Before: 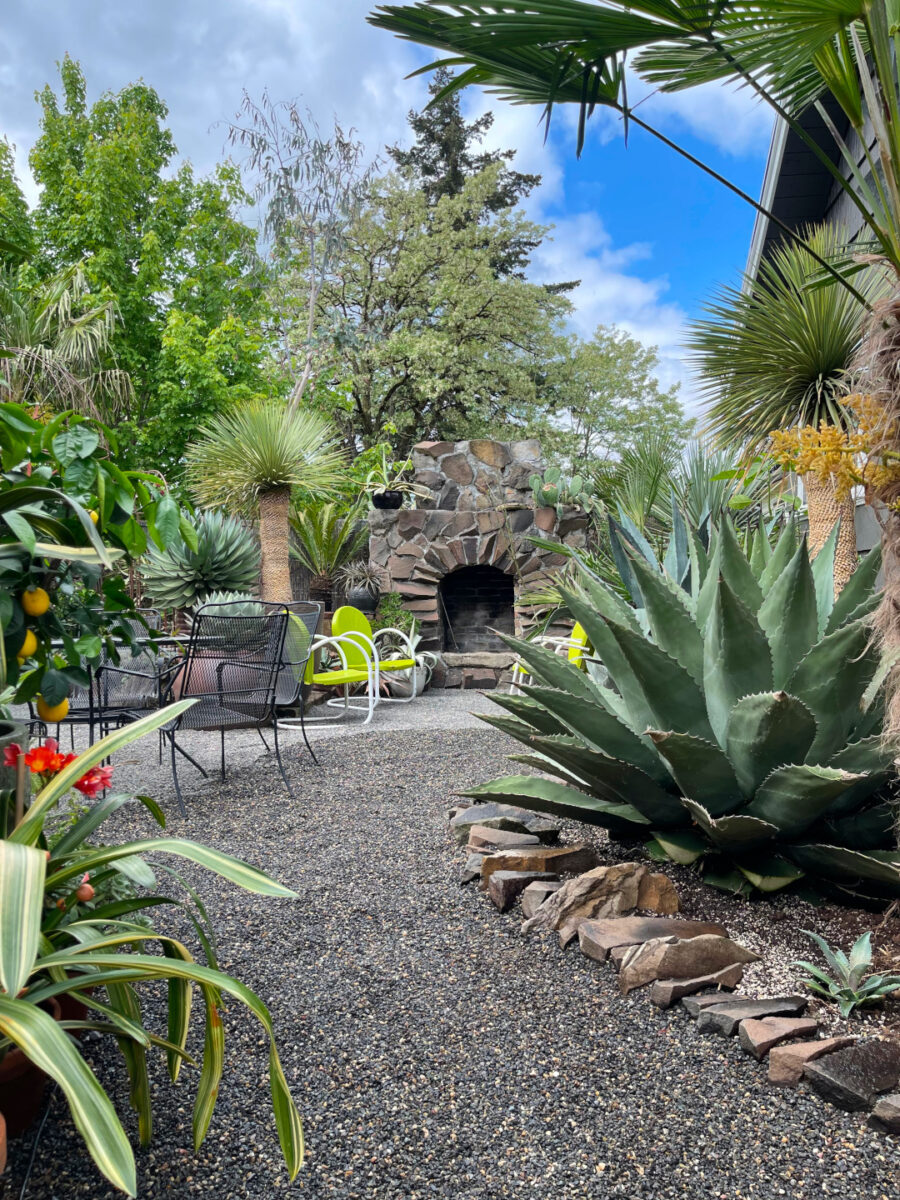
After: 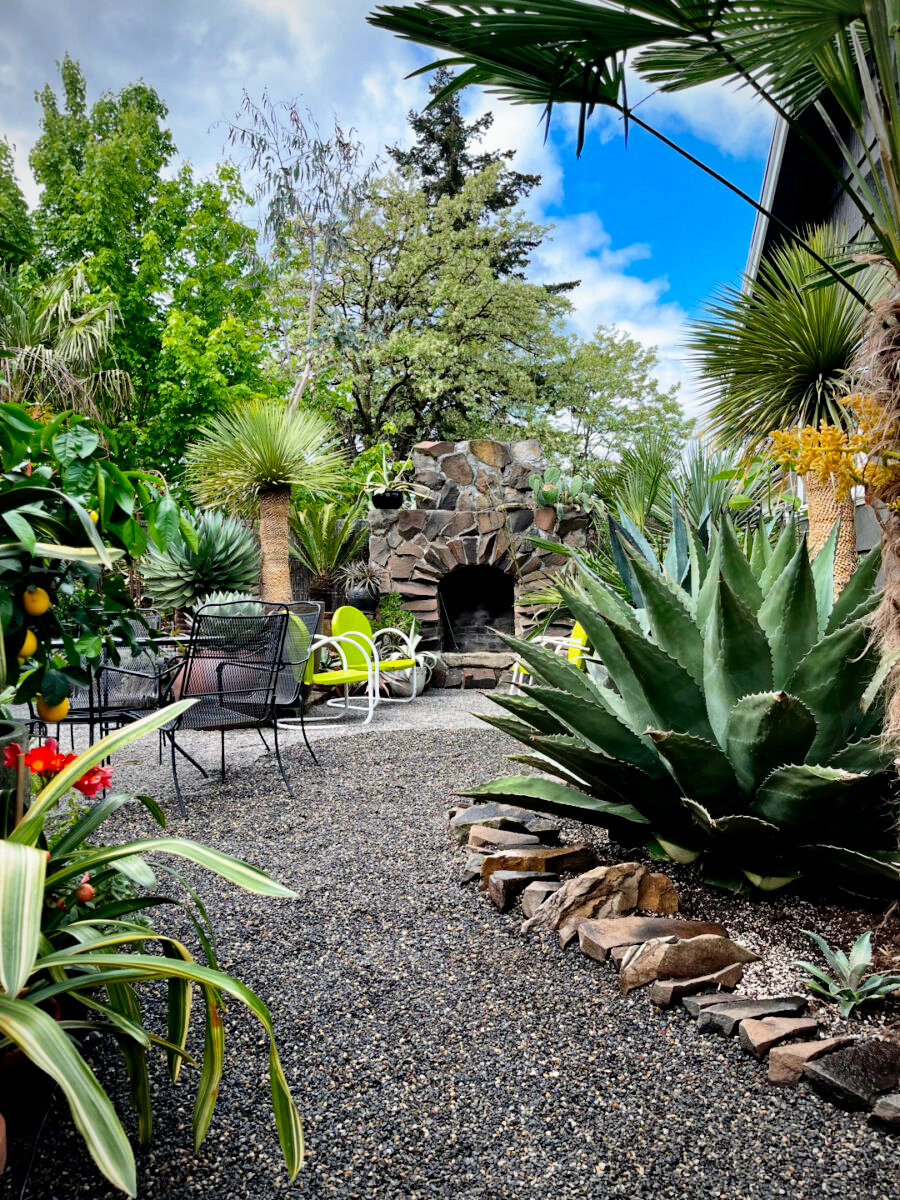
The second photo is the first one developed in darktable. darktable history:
vignetting: fall-off radius 61.21%
haze removal: compatibility mode true, adaptive false
filmic rgb: black relative exposure -8.68 EV, white relative exposure 2.72 EV, target black luminance 0%, hardness 6.26, latitude 76.94%, contrast 1.326, shadows ↔ highlights balance -0.326%, preserve chrominance no, color science v5 (2021), contrast in shadows safe, contrast in highlights safe
